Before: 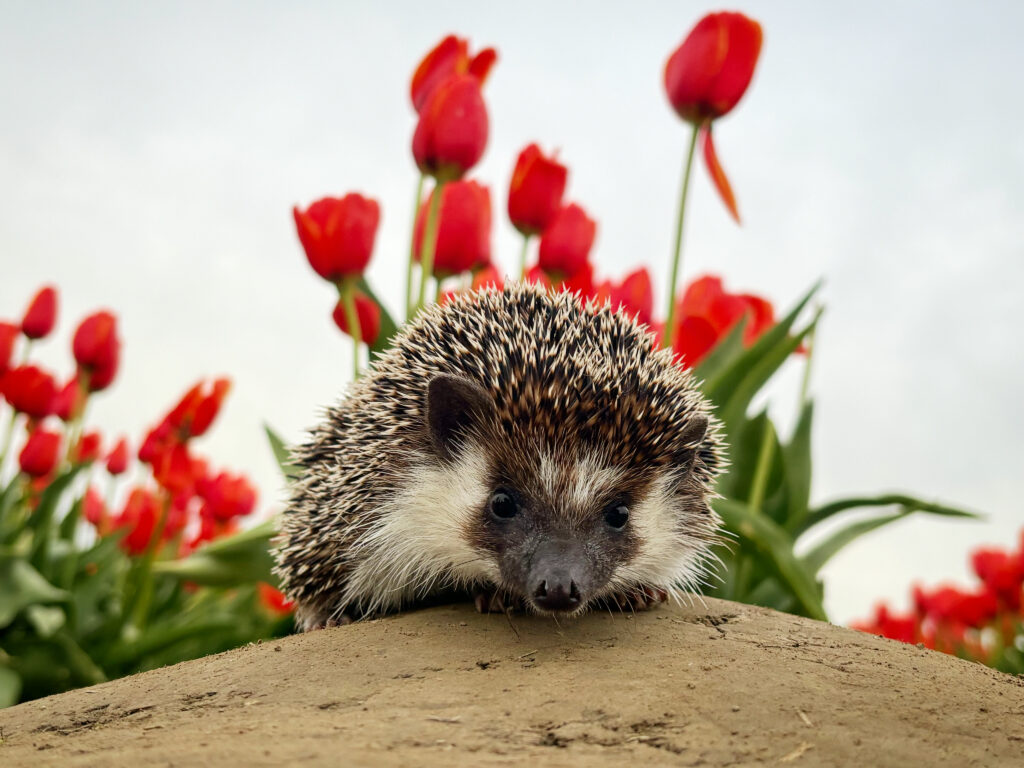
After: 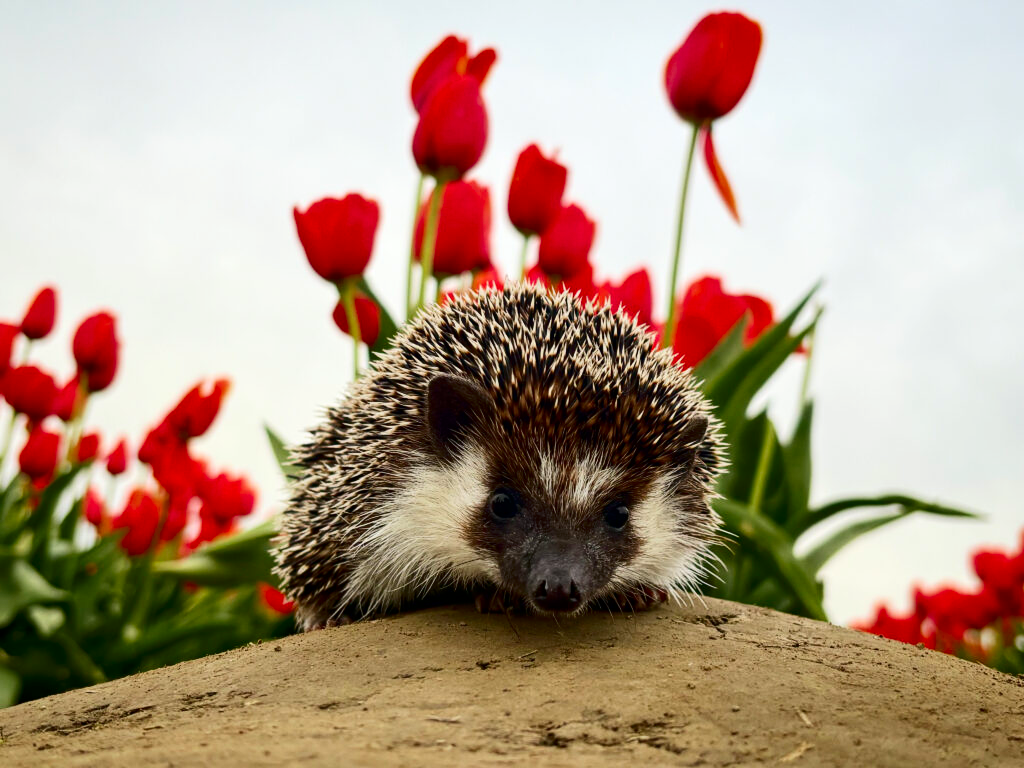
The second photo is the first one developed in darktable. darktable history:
contrast brightness saturation: contrast 0.188, brightness -0.115, saturation 0.211
color calibration: illuminant same as pipeline (D50), adaptation XYZ, x 0.345, y 0.359, temperature 5017.44 K
